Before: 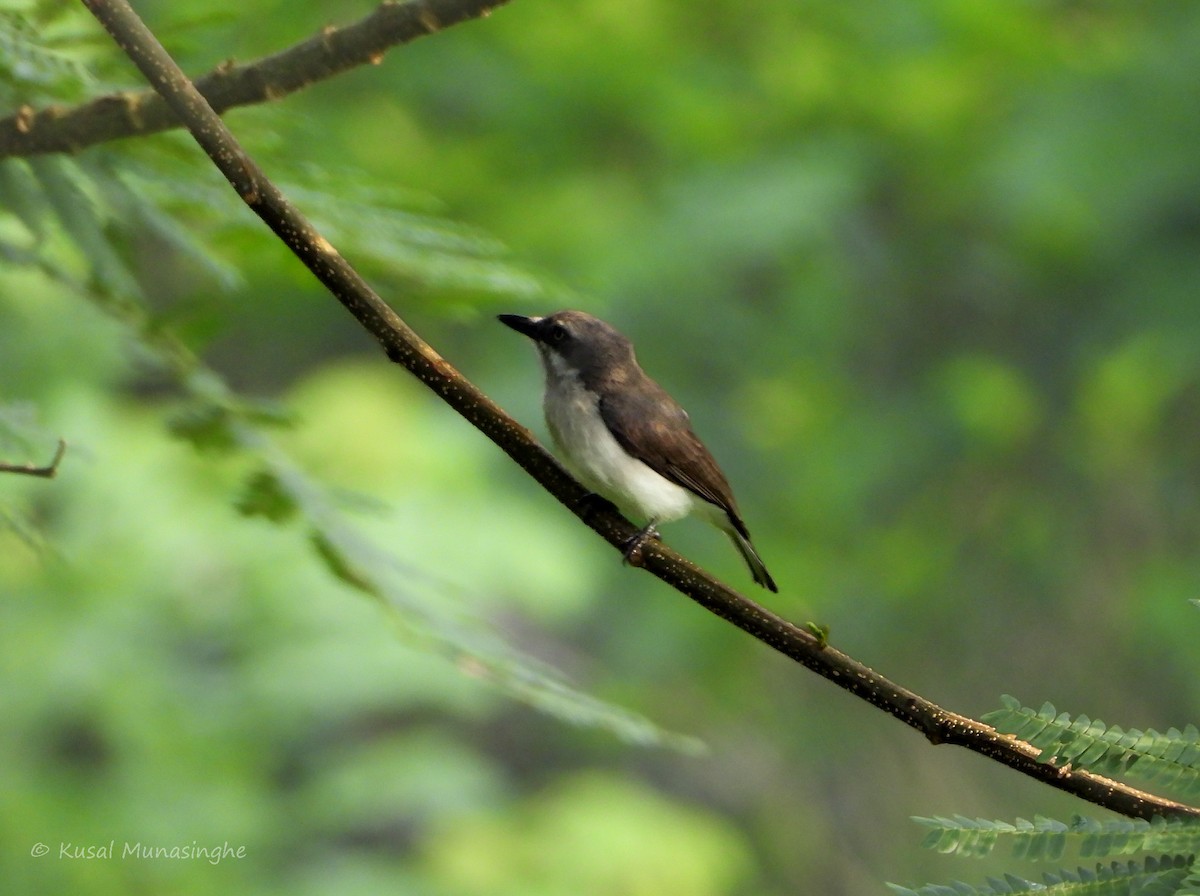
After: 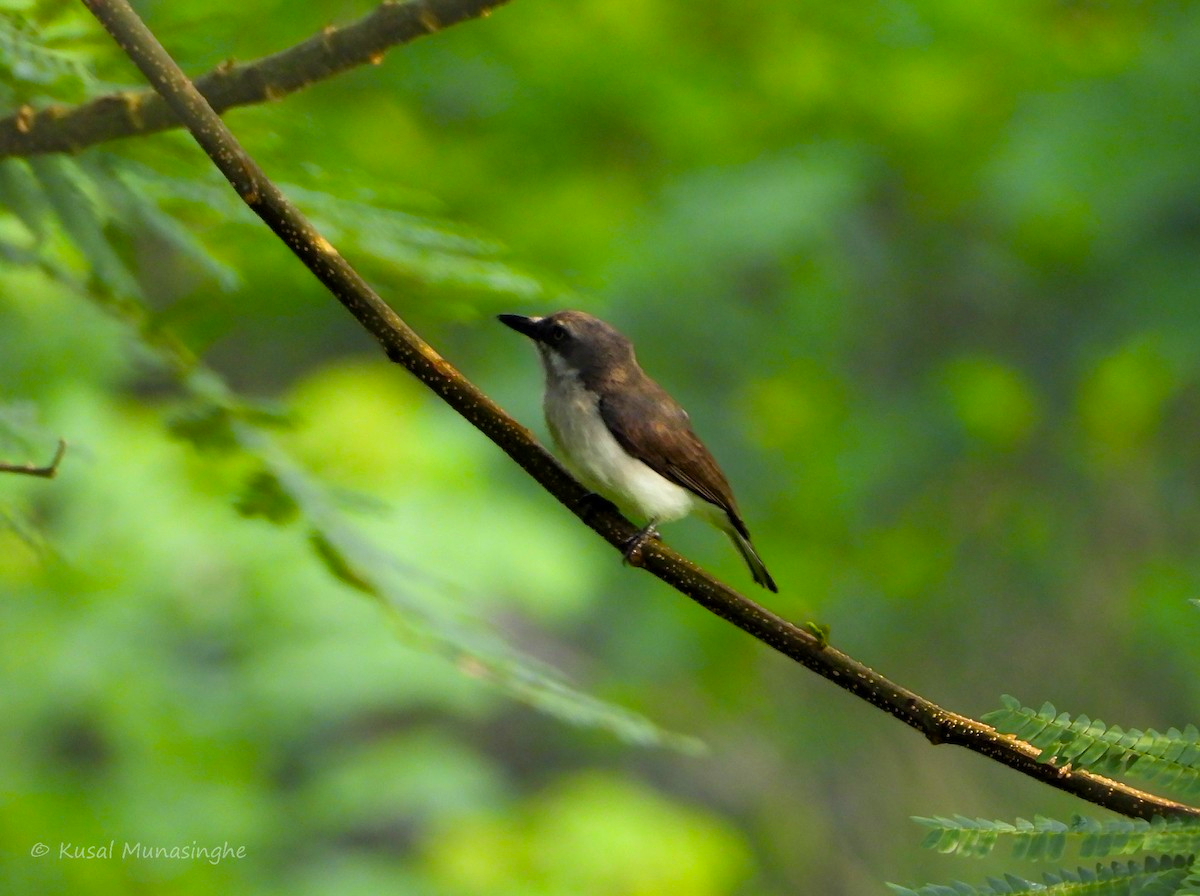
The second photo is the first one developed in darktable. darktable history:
base curve: curves: ch0 [(0, 0) (0.472, 0.455) (1, 1)], preserve colors none
color balance rgb: linear chroma grading › global chroma 9.31%, global vibrance 41.49%
